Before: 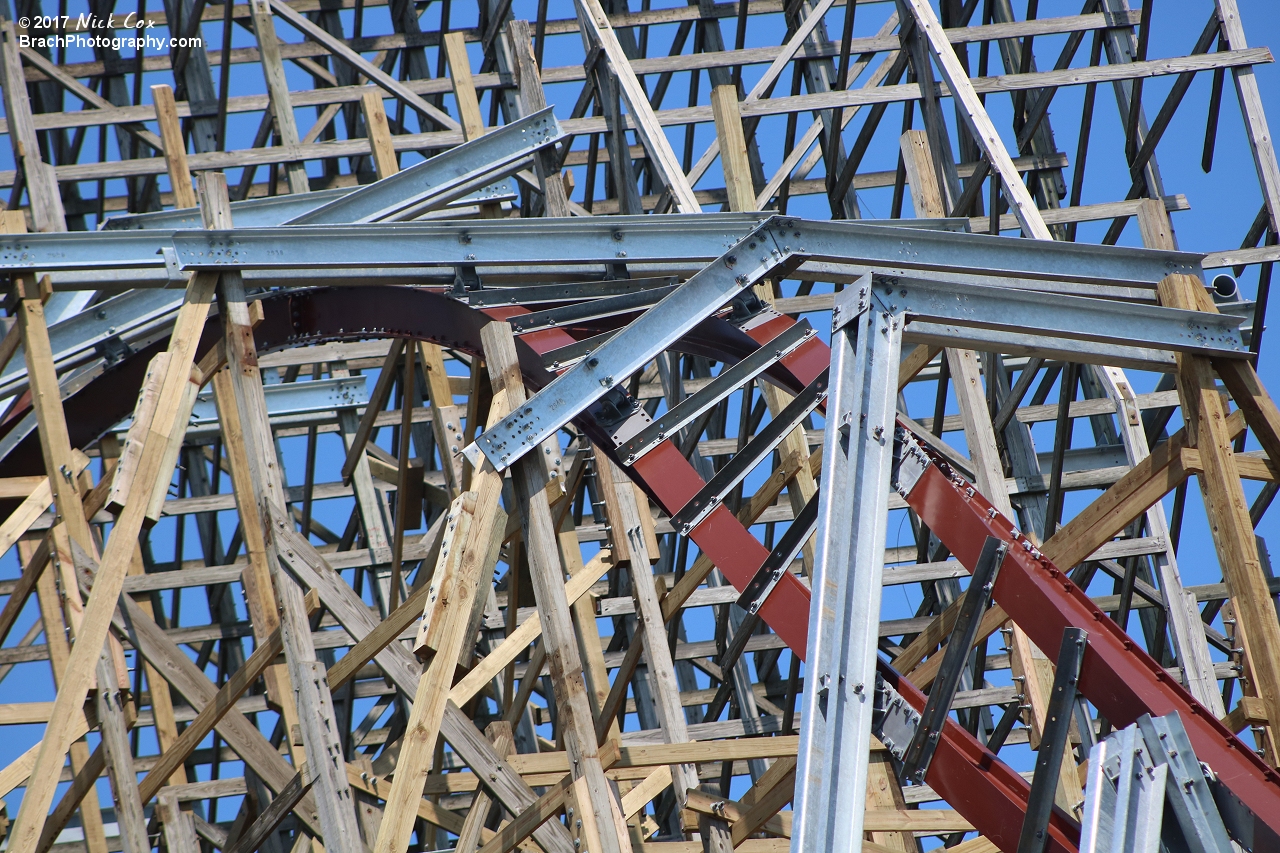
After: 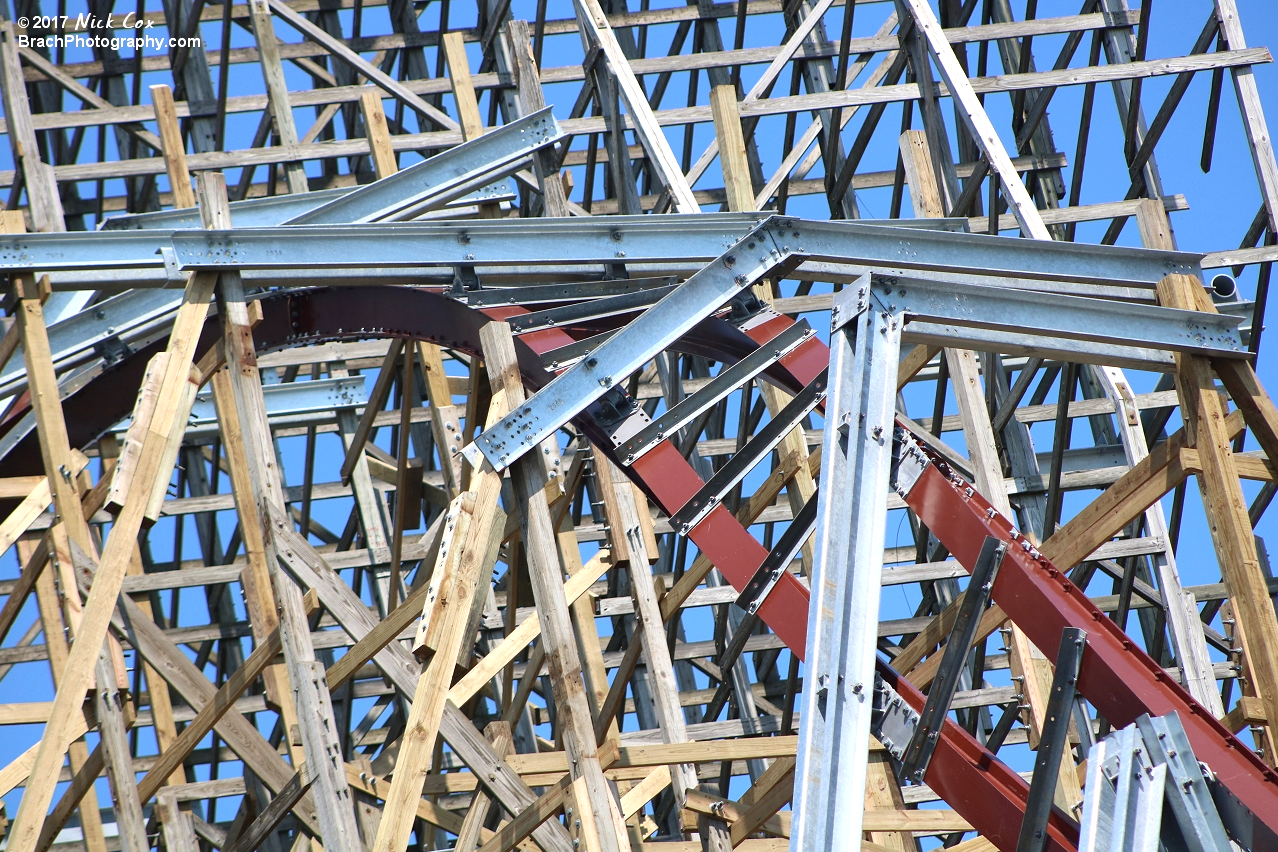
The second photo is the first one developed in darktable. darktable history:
crop and rotate: left 0.126%
exposure: black level correction 0.001, exposure 0.5 EV, compensate exposure bias true, compensate highlight preservation false
